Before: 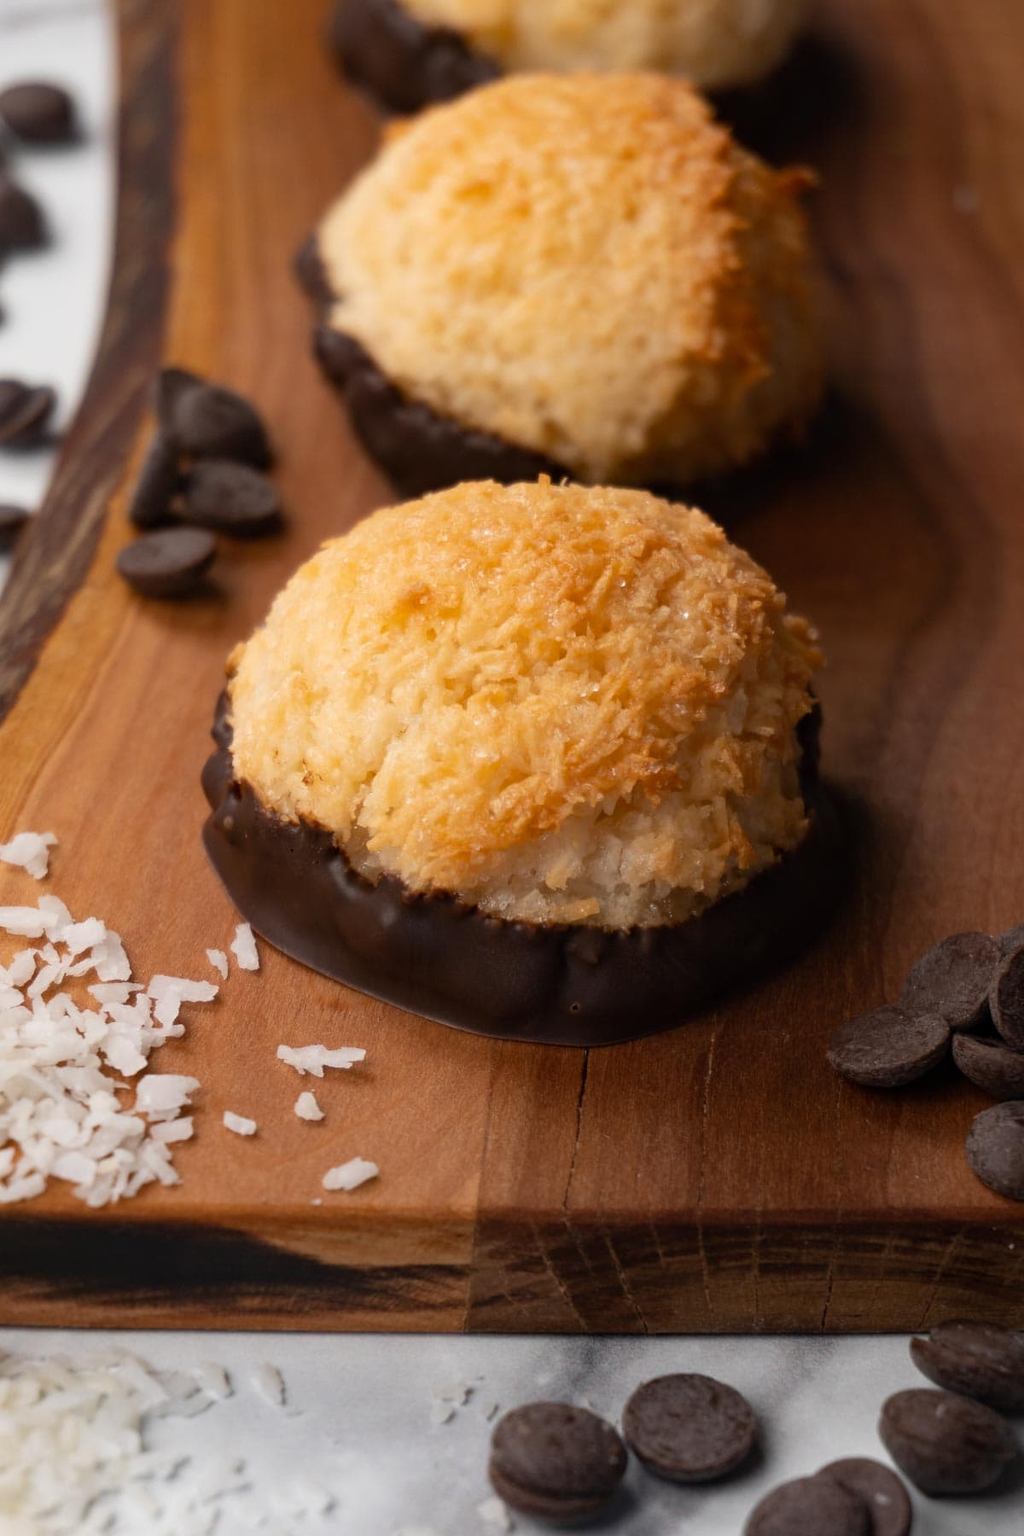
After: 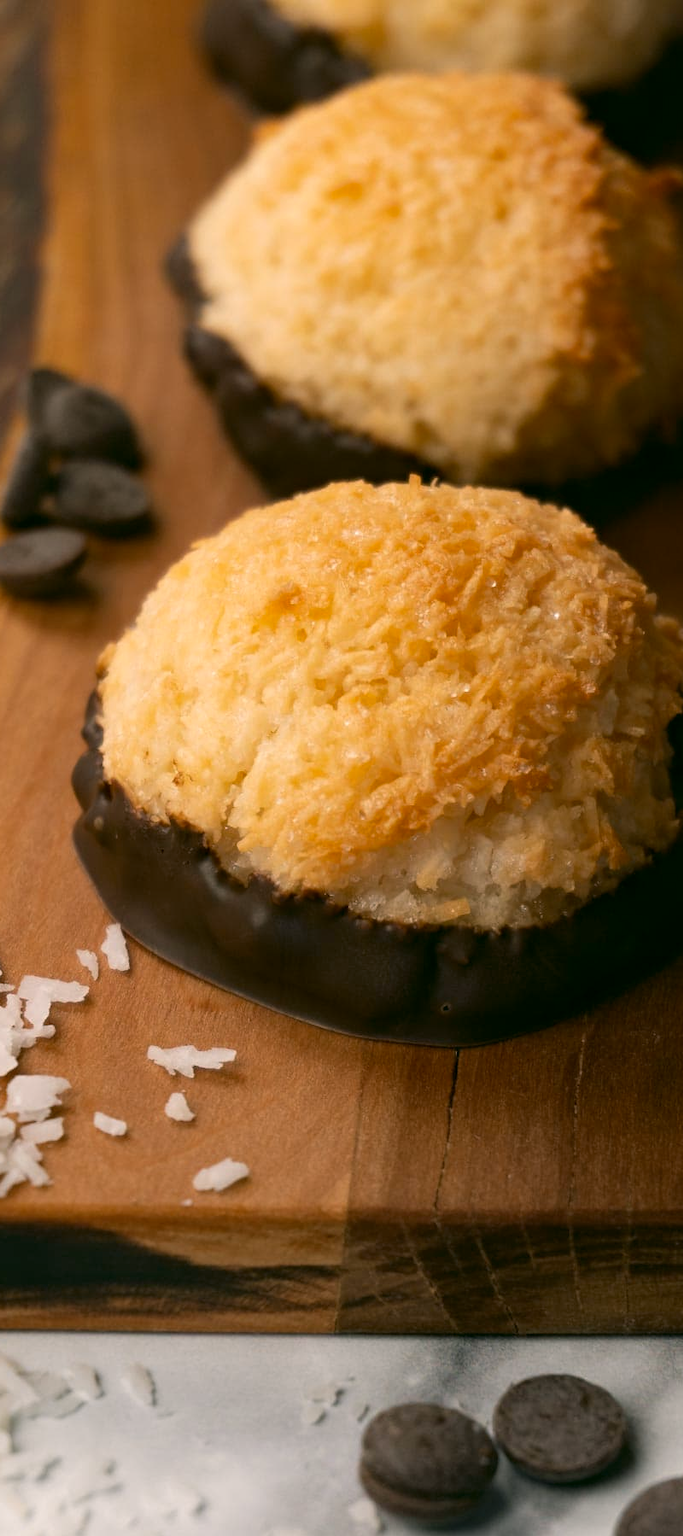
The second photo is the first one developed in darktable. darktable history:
color correction: highlights a* 4.42, highlights b* 4.94, shadows a* -7.84, shadows b* 4.68
crop and rotate: left 12.721%, right 20.602%
